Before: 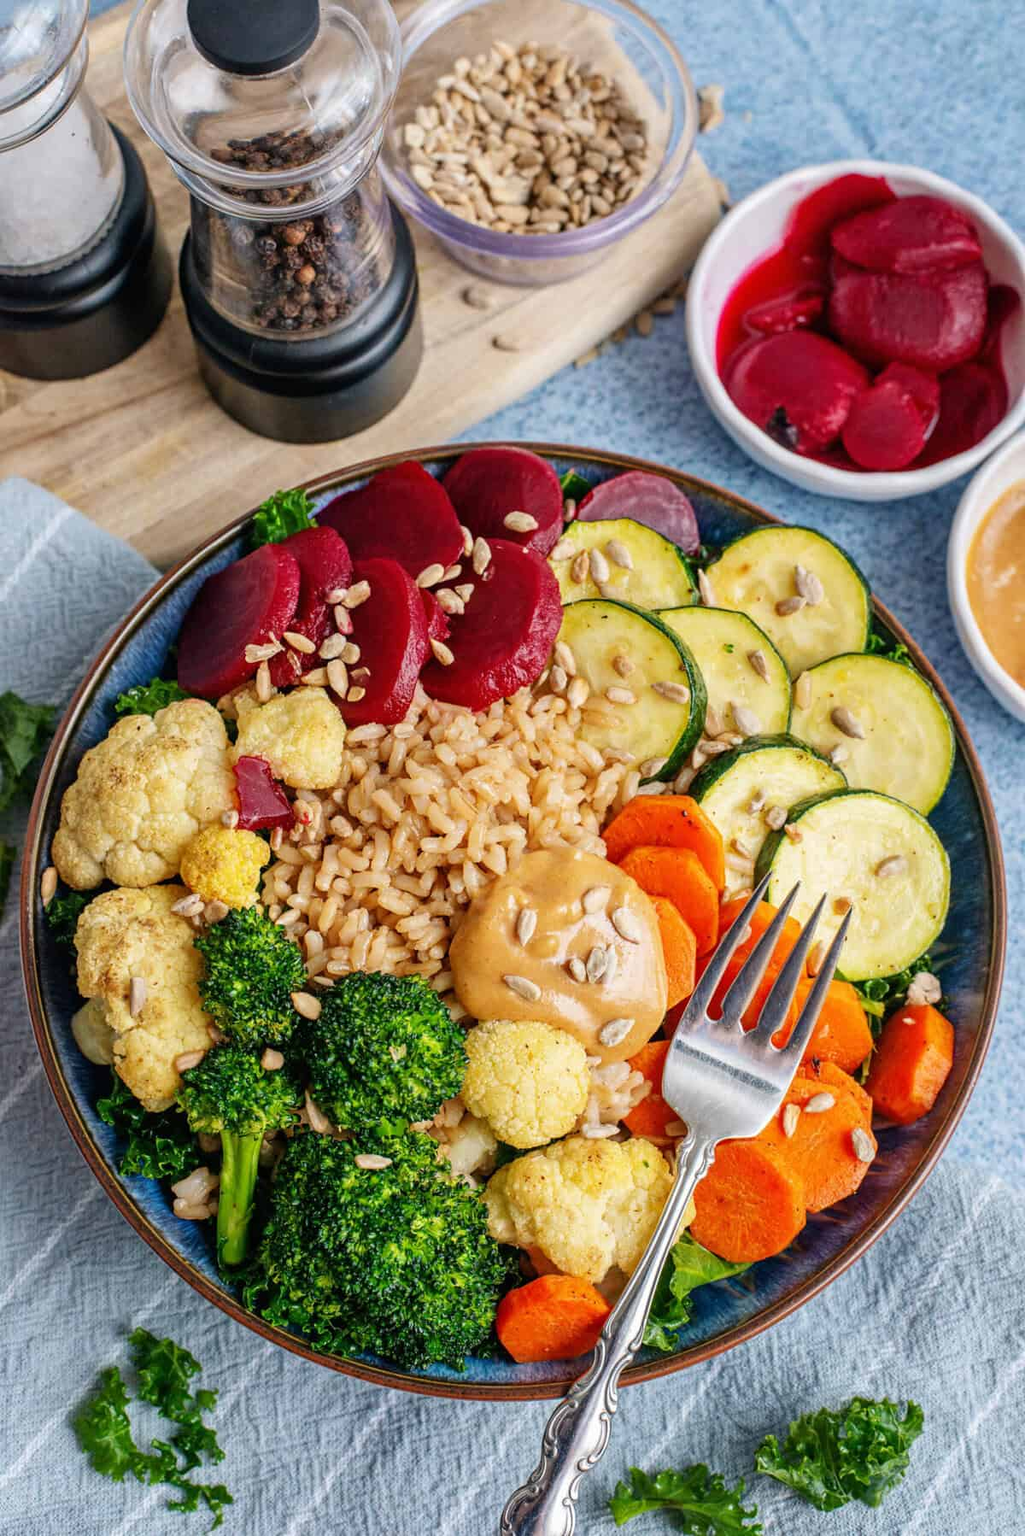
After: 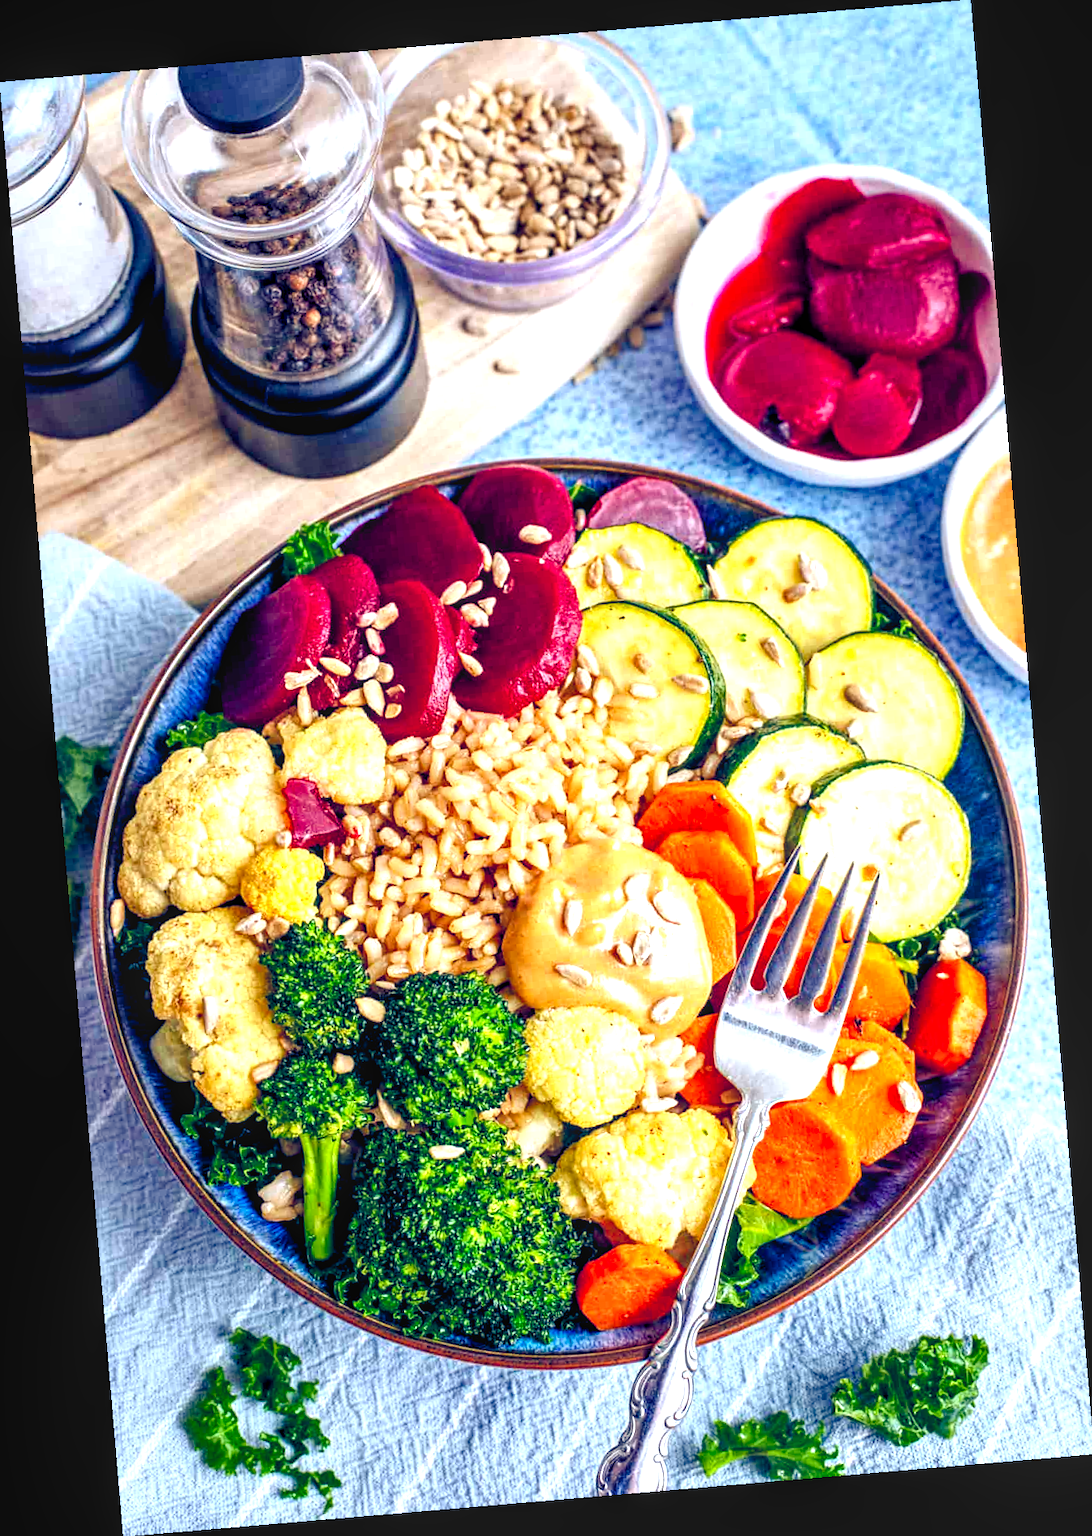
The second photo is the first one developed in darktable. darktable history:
rotate and perspective: rotation -4.86°, automatic cropping off
exposure: black level correction 0.001, exposure 0.955 EV, compensate exposure bias true, compensate highlight preservation false
color balance rgb: shadows lift › luminance -41.13%, shadows lift › chroma 14.13%, shadows lift › hue 260°, power › luminance -3.76%, power › chroma 0.56%, power › hue 40.37°, highlights gain › luminance 16.81%, highlights gain › chroma 2.94%, highlights gain › hue 260°, global offset › luminance -0.29%, global offset › chroma 0.31%, global offset › hue 260°, perceptual saturation grading › global saturation 20%, perceptual saturation grading › highlights -13.92%, perceptual saturation grading › shadows 50%
local contrast: detail 115%
